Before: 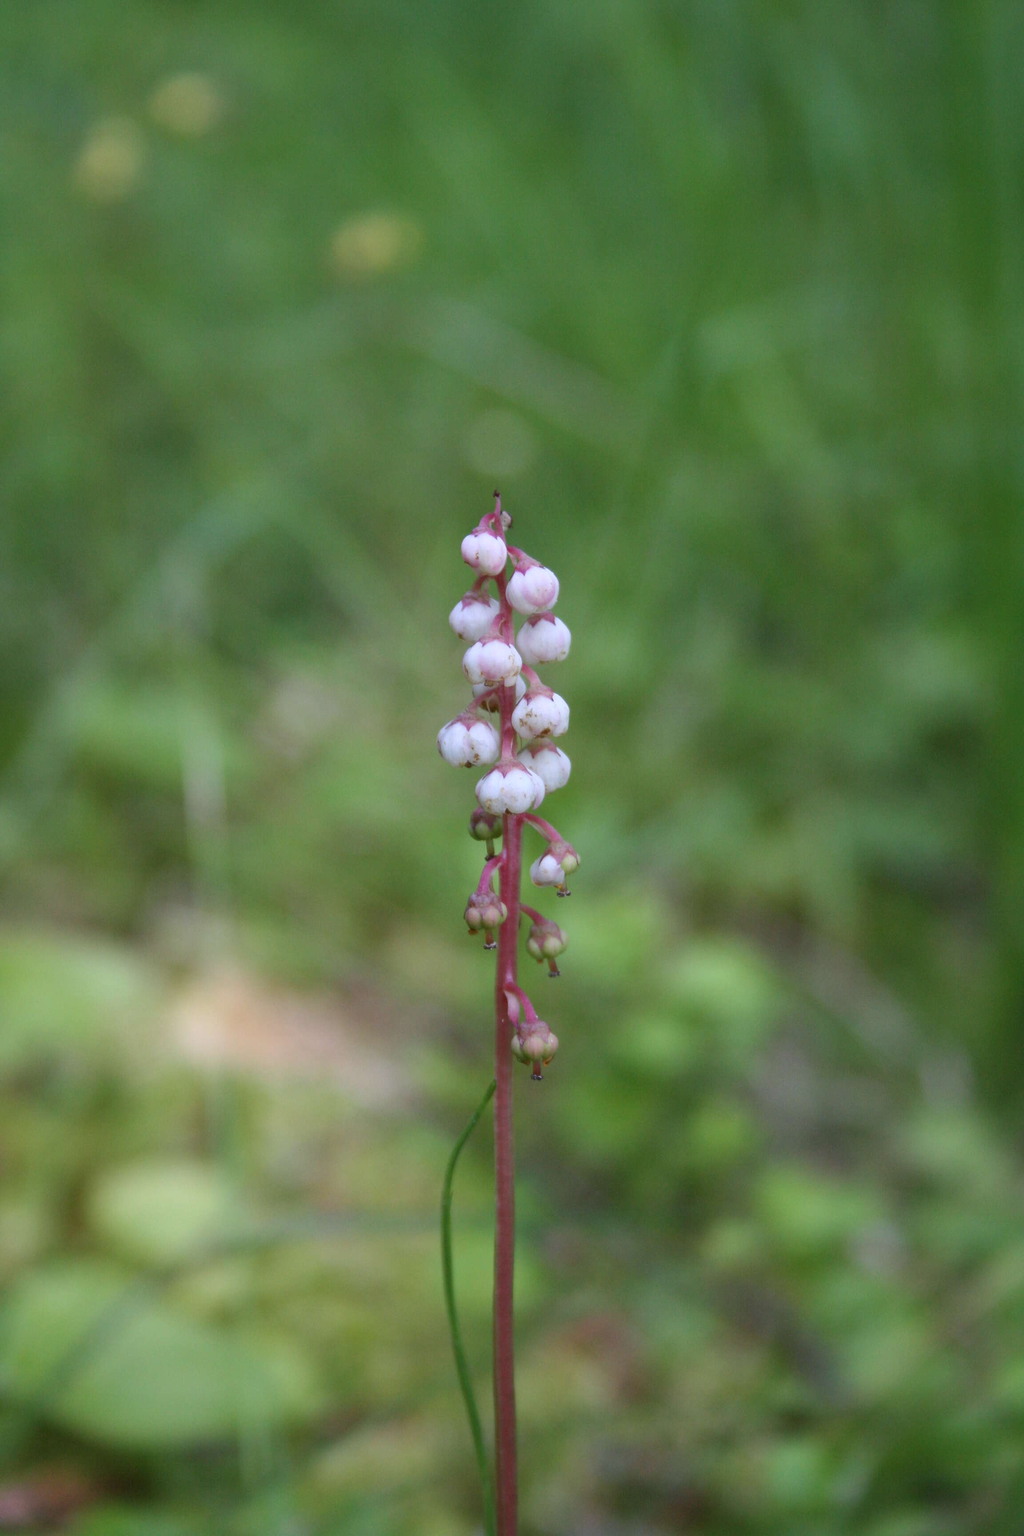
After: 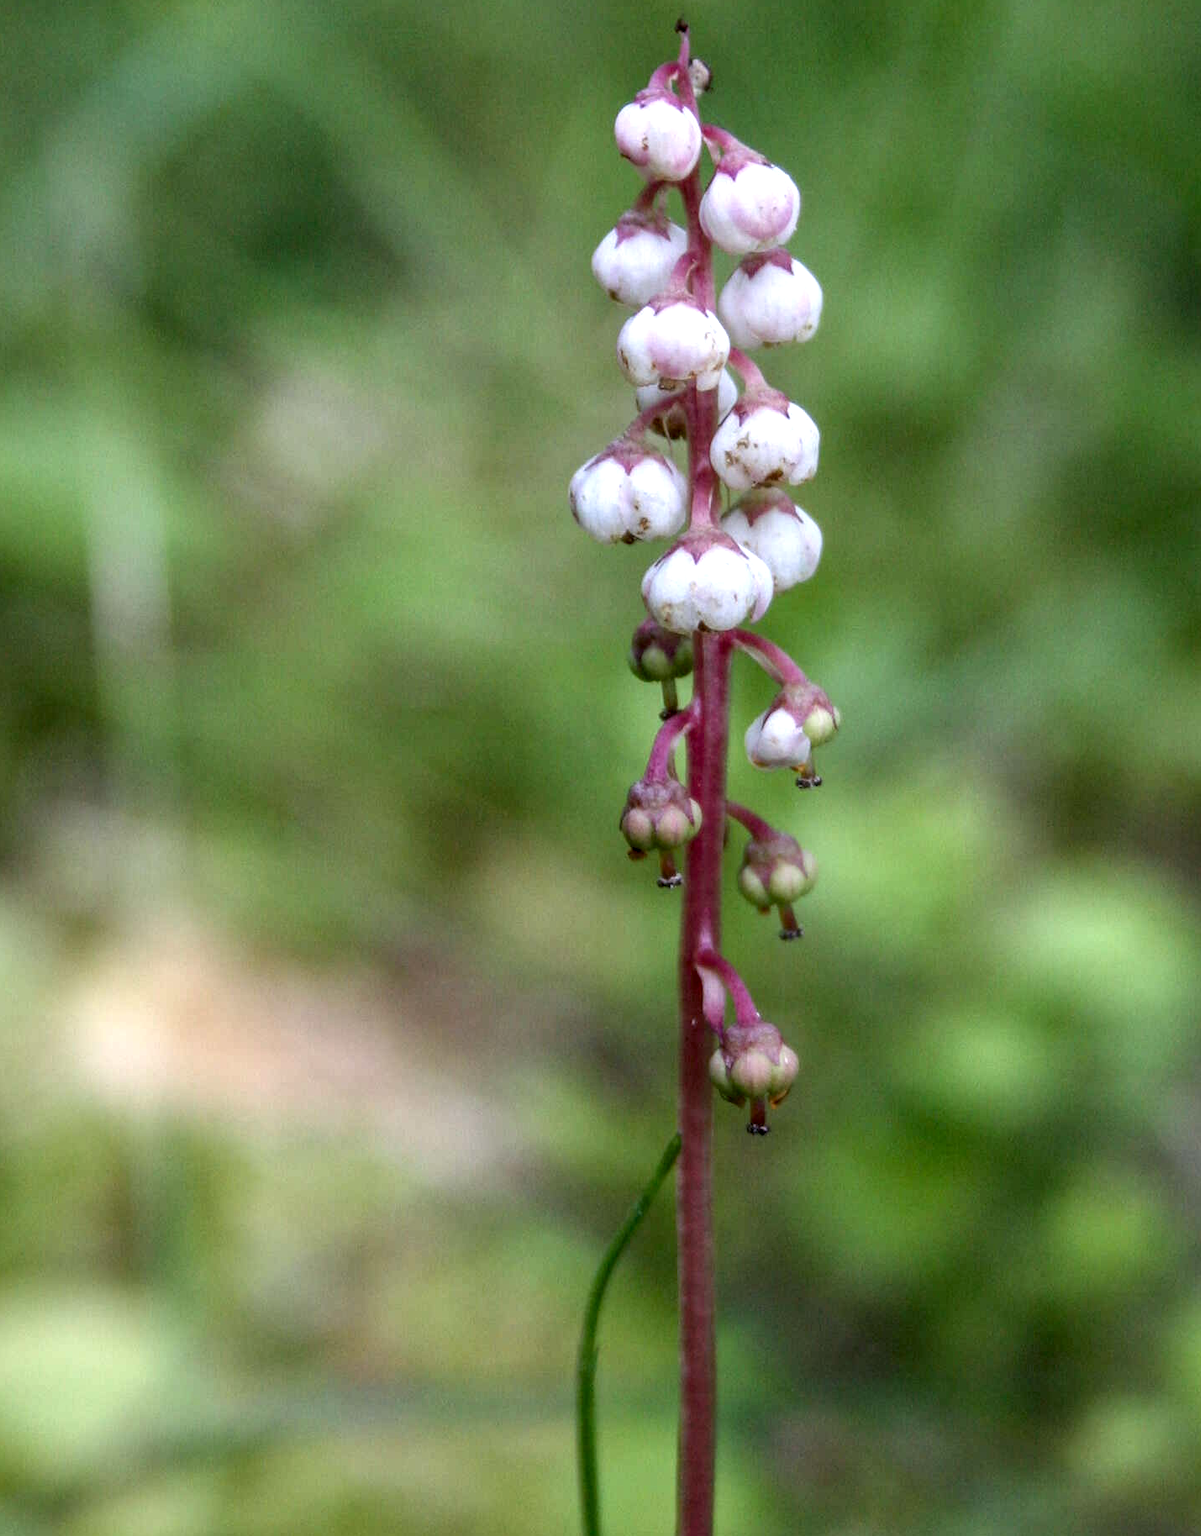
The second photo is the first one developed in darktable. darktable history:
crop: left 13.302%, top 31.272%, right 24.59%, bottom 15.83%
local contrast: highlights 3%, shadows 4%, detail 181%
color balance rgb: perceptual saturation grading › global saturation 12.596%
